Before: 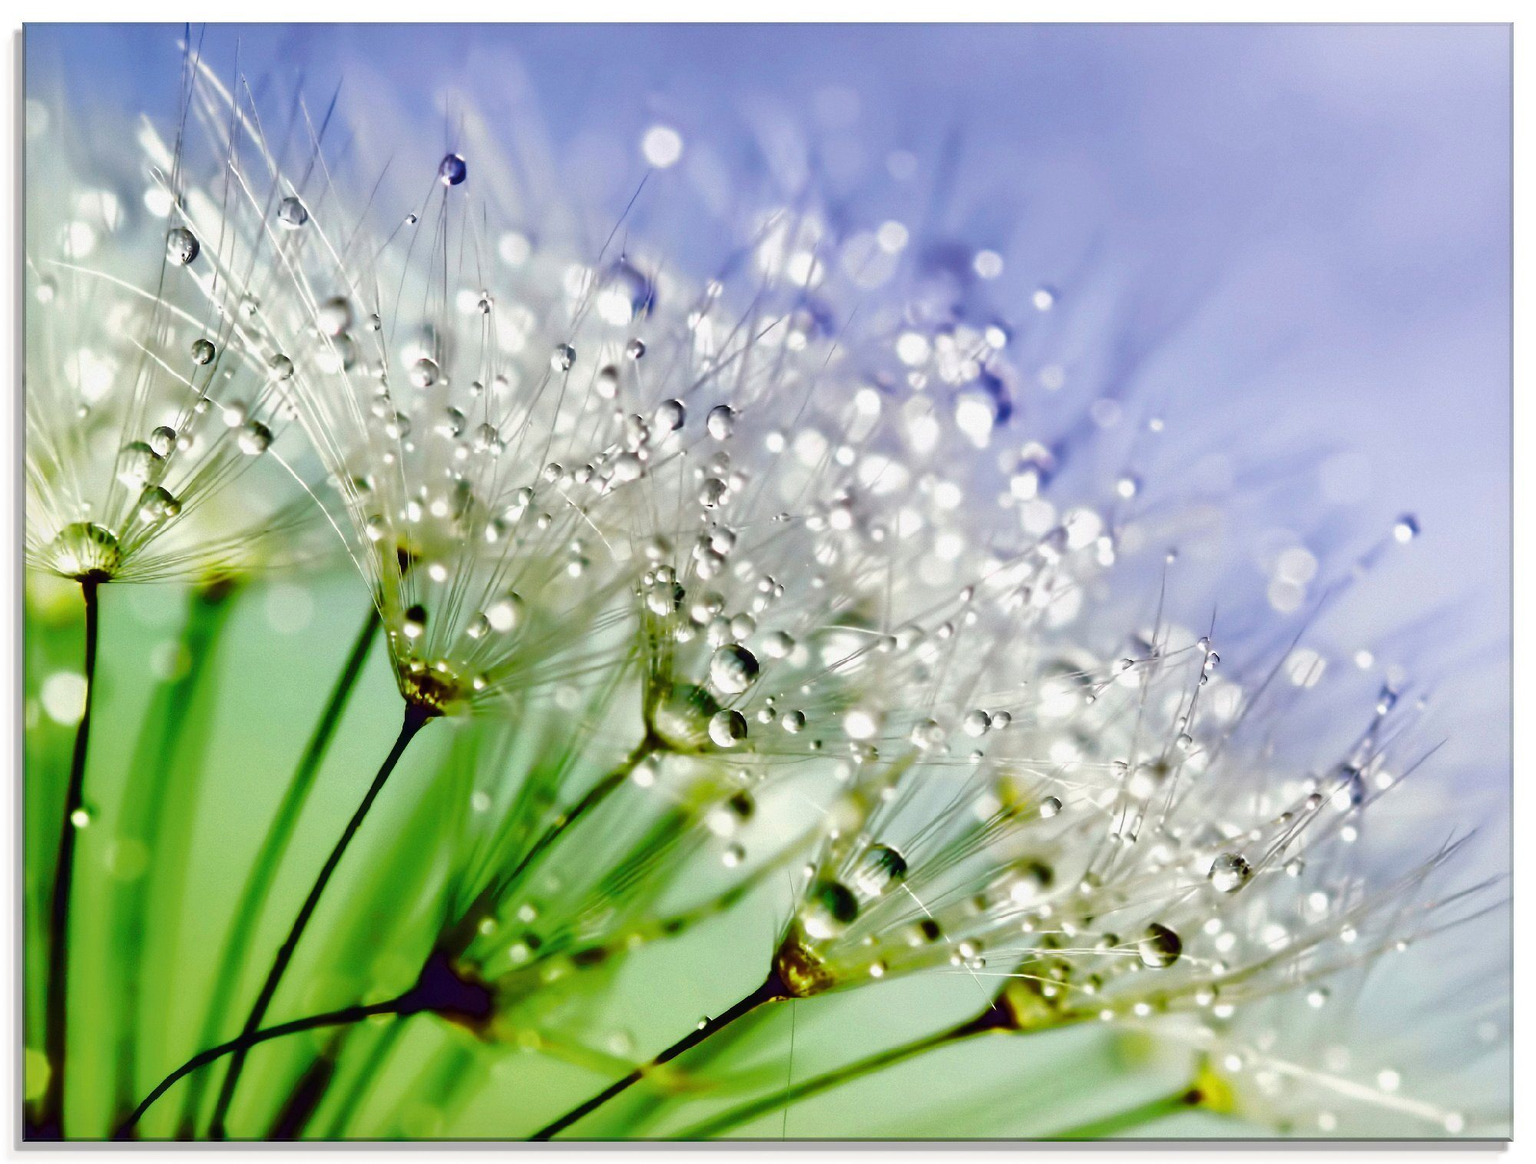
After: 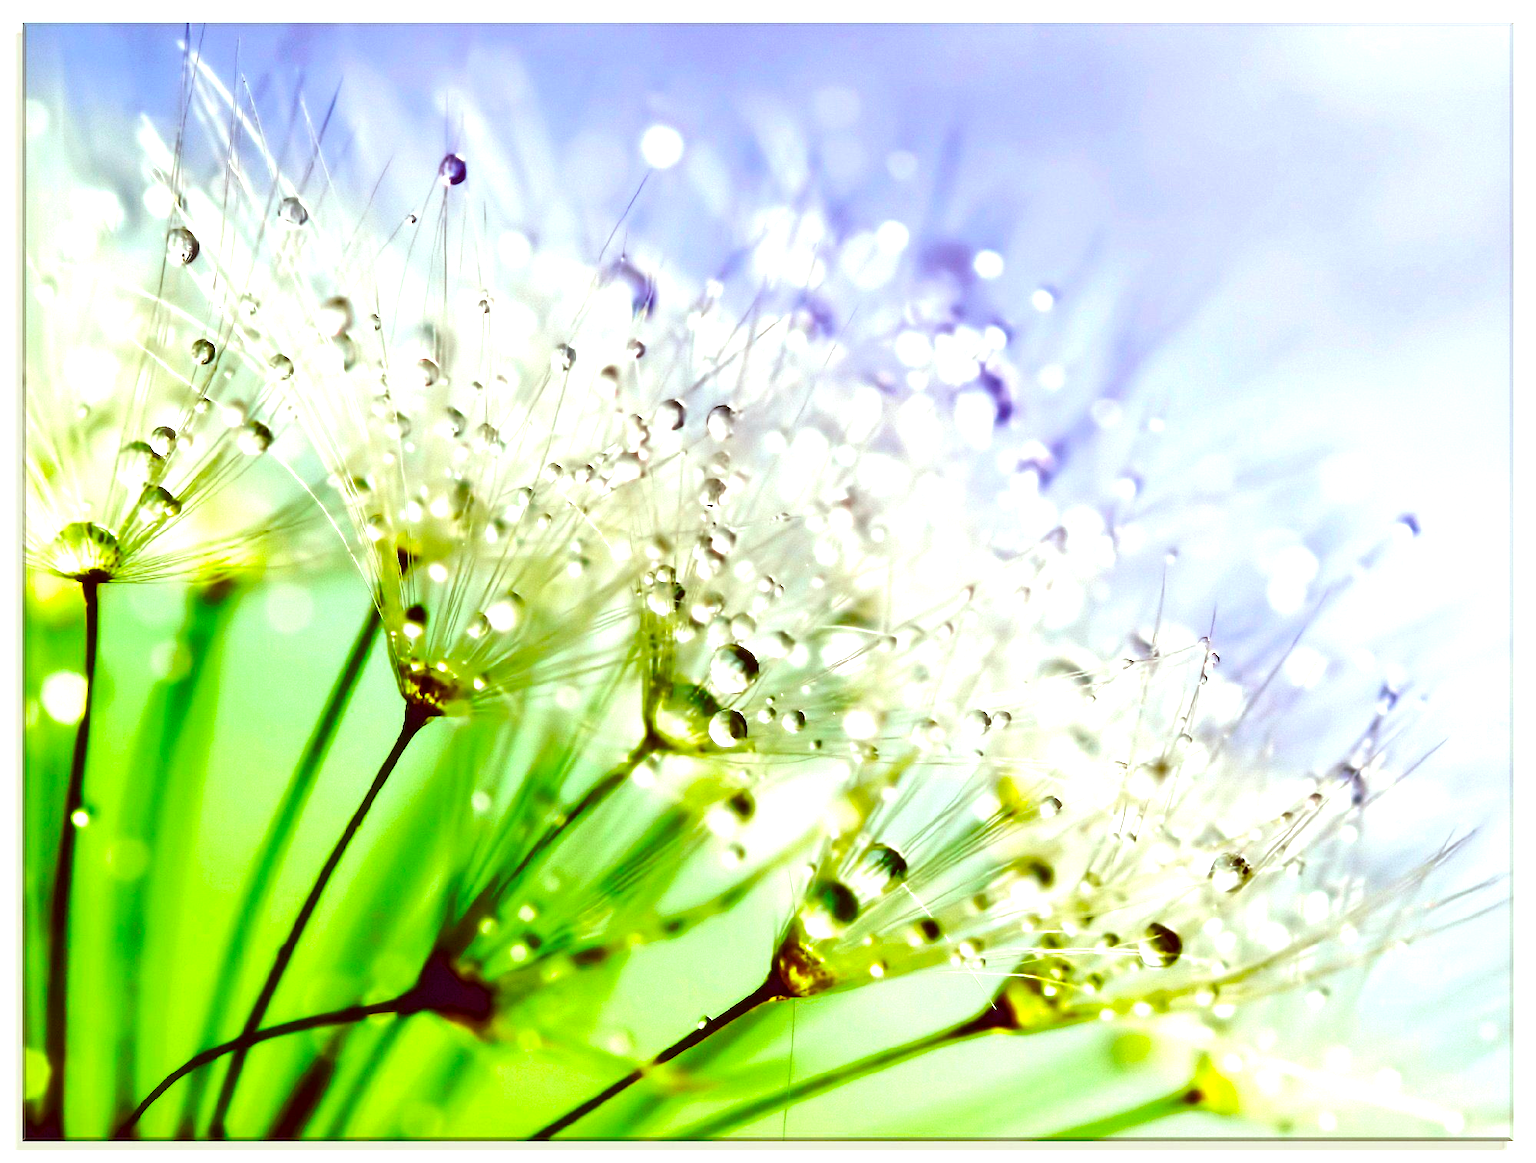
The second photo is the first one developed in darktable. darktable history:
exposure: exposure 1 EV, compensate highlight preservation false
color balance rgb: perceptual saturation grading › global saturation 30%, global vibrance 10%
color correction: highlights a* -5.94, highlights b* 9.48, shadows a* 10.12, shadows b* 23.94
